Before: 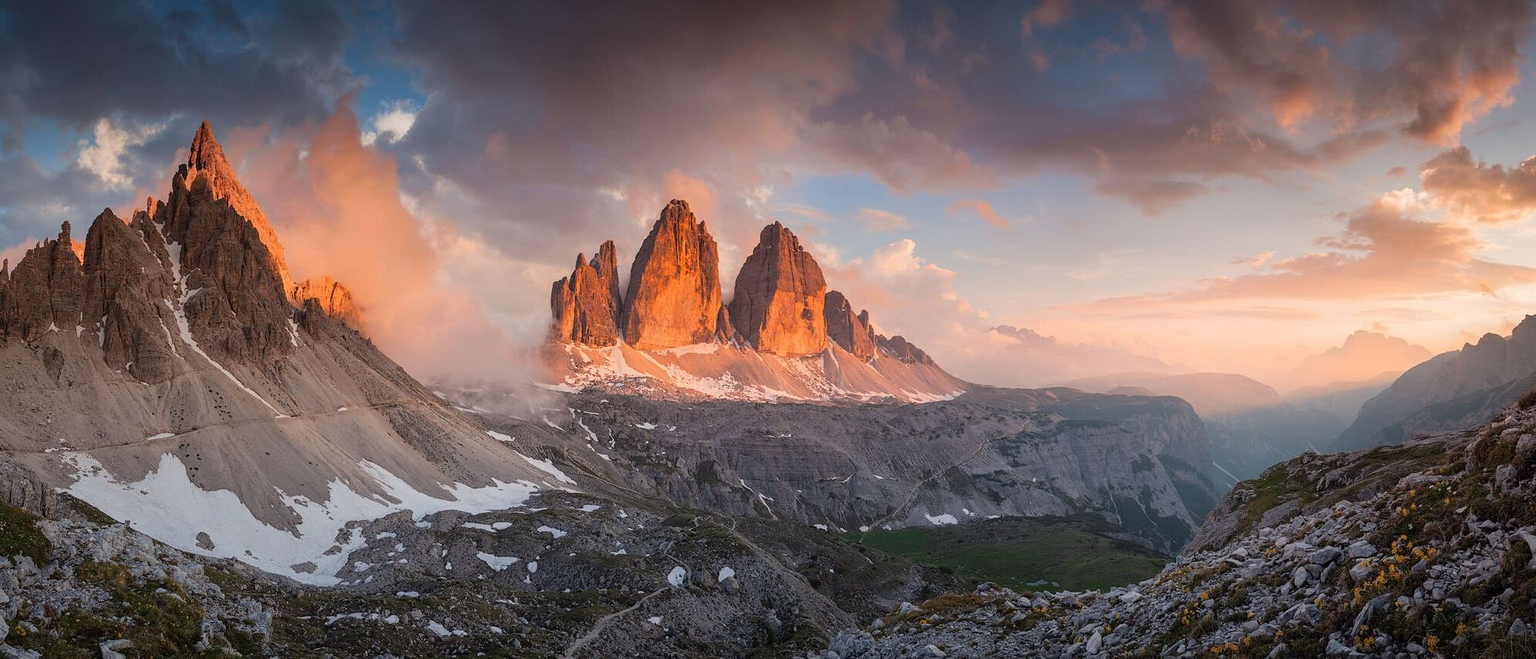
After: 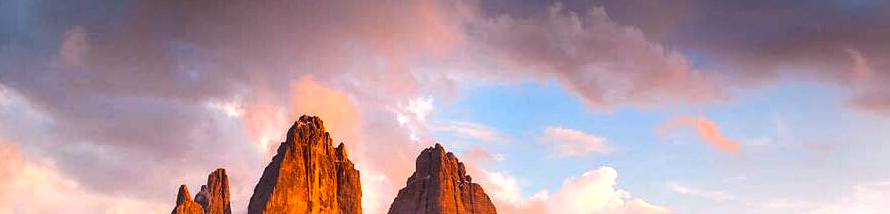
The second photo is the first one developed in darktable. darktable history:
shadows and highlights: shadows 37.27, highlights -28.18, soften with gaussian
local contrast: mode bilateral grid, contrast 20, coarseness 50, detail 150%, midtone range 0.2
color balance rgb: linear chroma grading › global chroma 15%, perceptual saturation grading › global saturation 30%
crop: left 28.64%, top 16.832%, right 26.637%, bottom 58.055%
color correction: highlights a* -4.18, highlights b* -10.81
tone equalizer: -8 EV -0.75 EV, -7 EV -0.7 EV, -6 EV -0.6 EV, -5 EV -0.4 EV, -3 EV 0.4 EV, -2 EV 0.6 EV, -1 EV 0.7 EV, +0 EV 0.75 EV, edges refinement/feathering 500, mask exposure compensation -1.57 EV, preserve details no
levels: levels [0, 0.498, 1]
